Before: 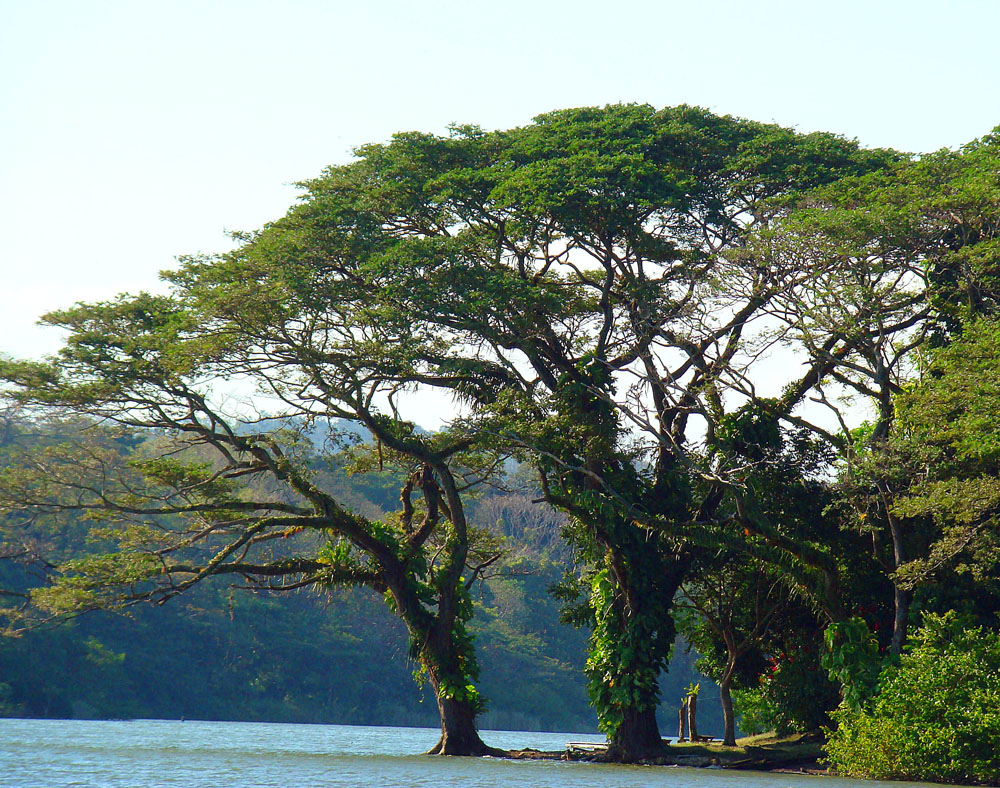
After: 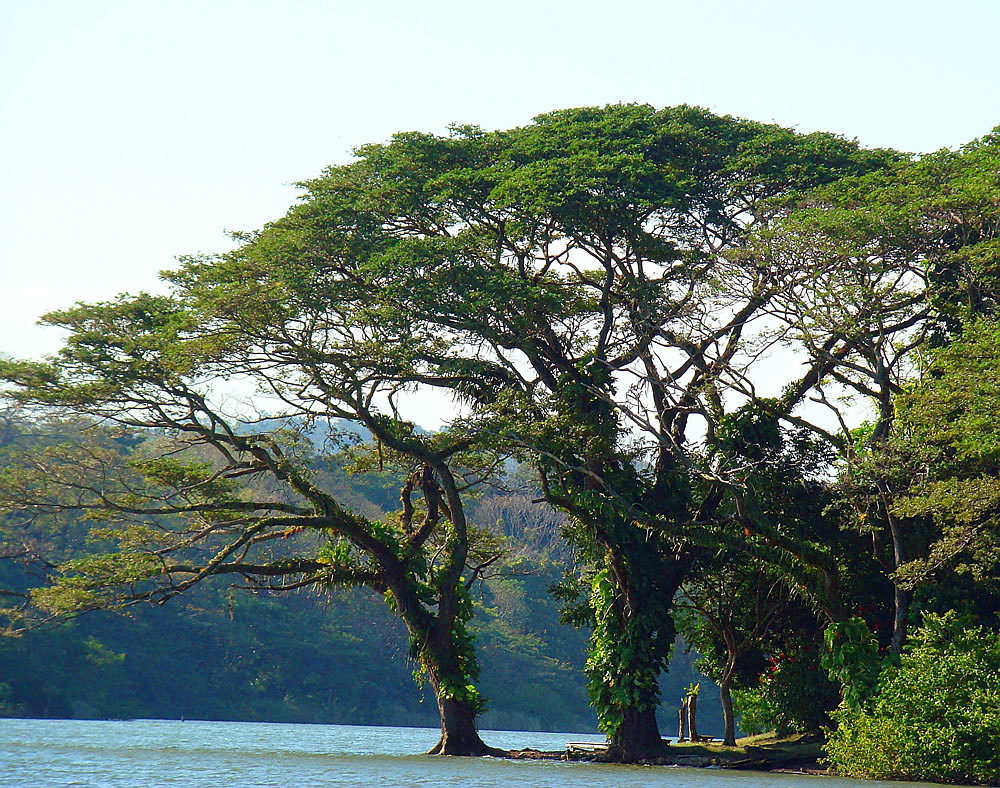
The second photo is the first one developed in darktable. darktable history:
sharpen: radius 0.981, amount 0.604
